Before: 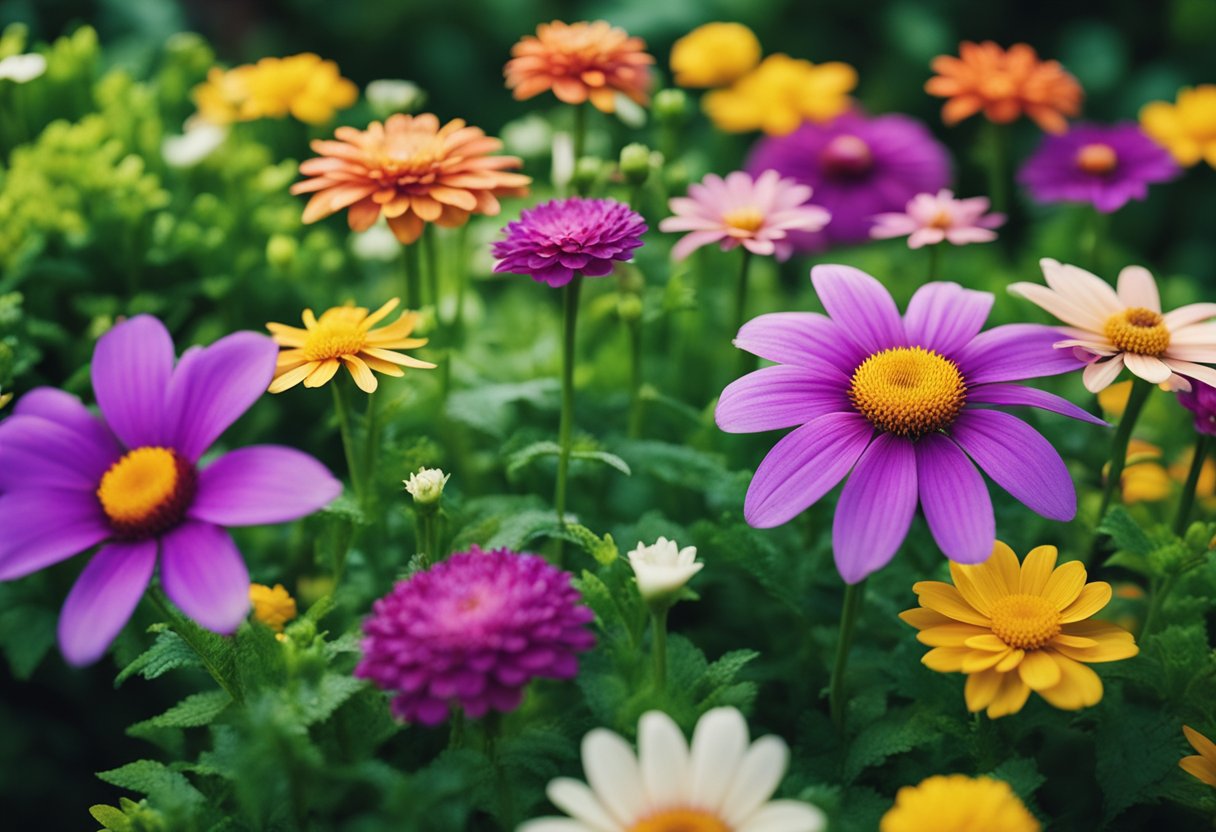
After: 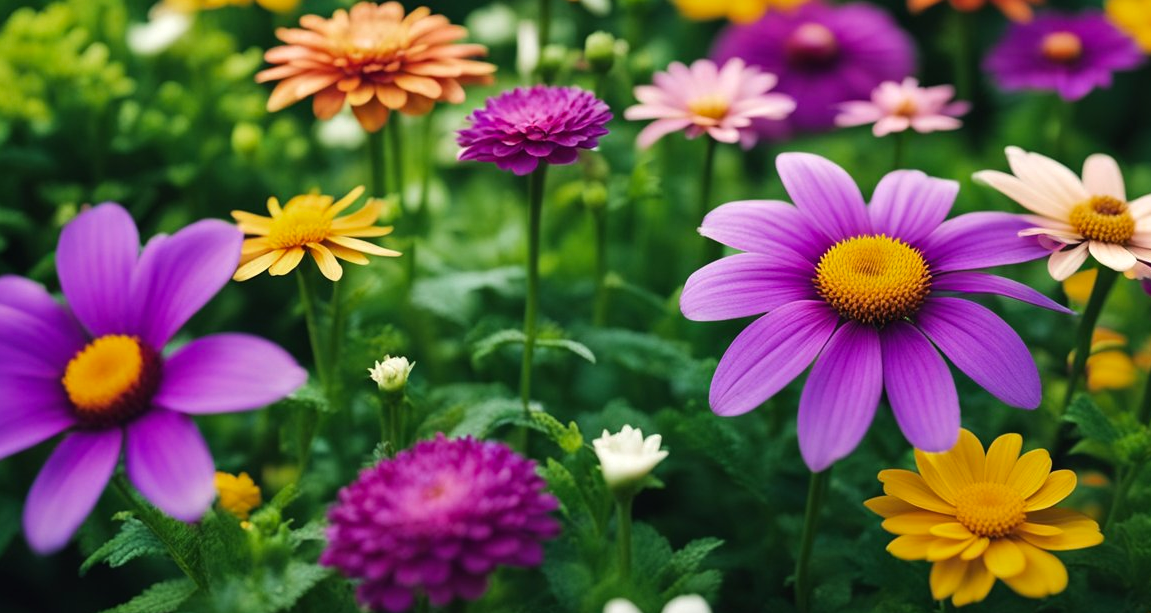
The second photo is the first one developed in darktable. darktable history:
color zones: curves: ch0 [(0, 0.444) (0.143, 0.442) (0.286, 0.441) (0.429, 0.441) (0.571, 0.441) (0.714, 0.441) (0.857, 0.442) (1, 0.444)]
crop and rotate: left 2.922%, top 13.566%, right 2.357%, bottom 12.69%
tone equalizer: -8 EV -0.423 EV, -7 EV -0.398 EV, -6 EV -0.37 EV, -5 EV -0.191 EV, -3 EV 0.201 EV, -2 EV 0.311 EV, -1 EV 0.373 EV, +0 EV 0.438 EV, edges refinement/feathering 500, mask exposure compensation -1.57 EV, preserve details no
